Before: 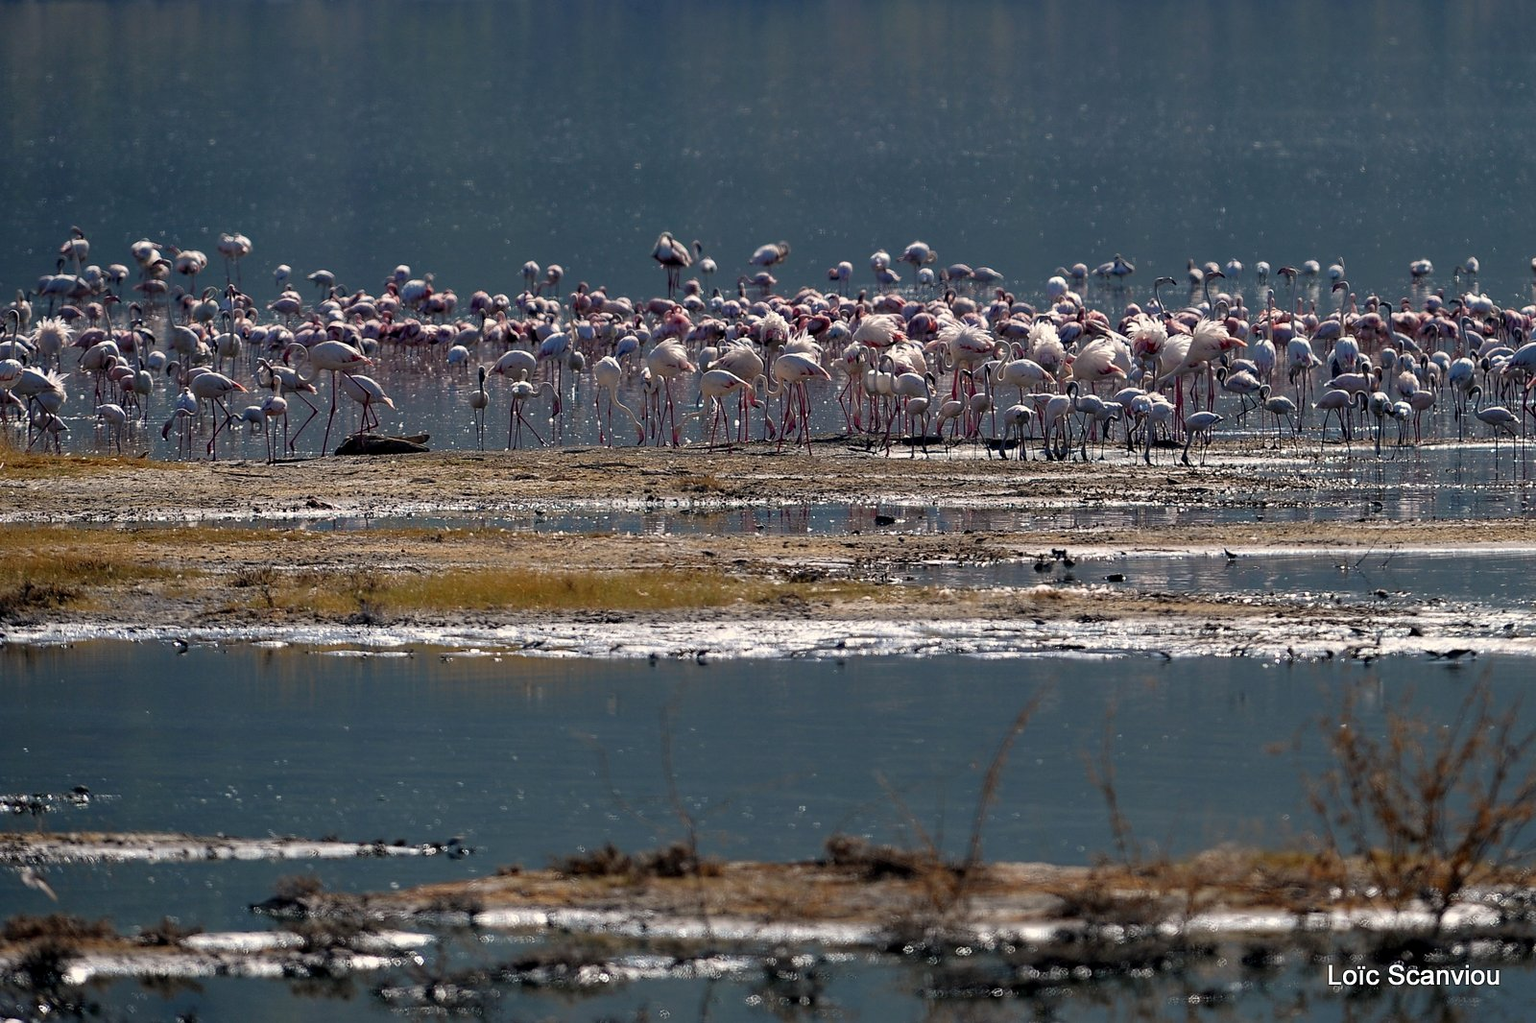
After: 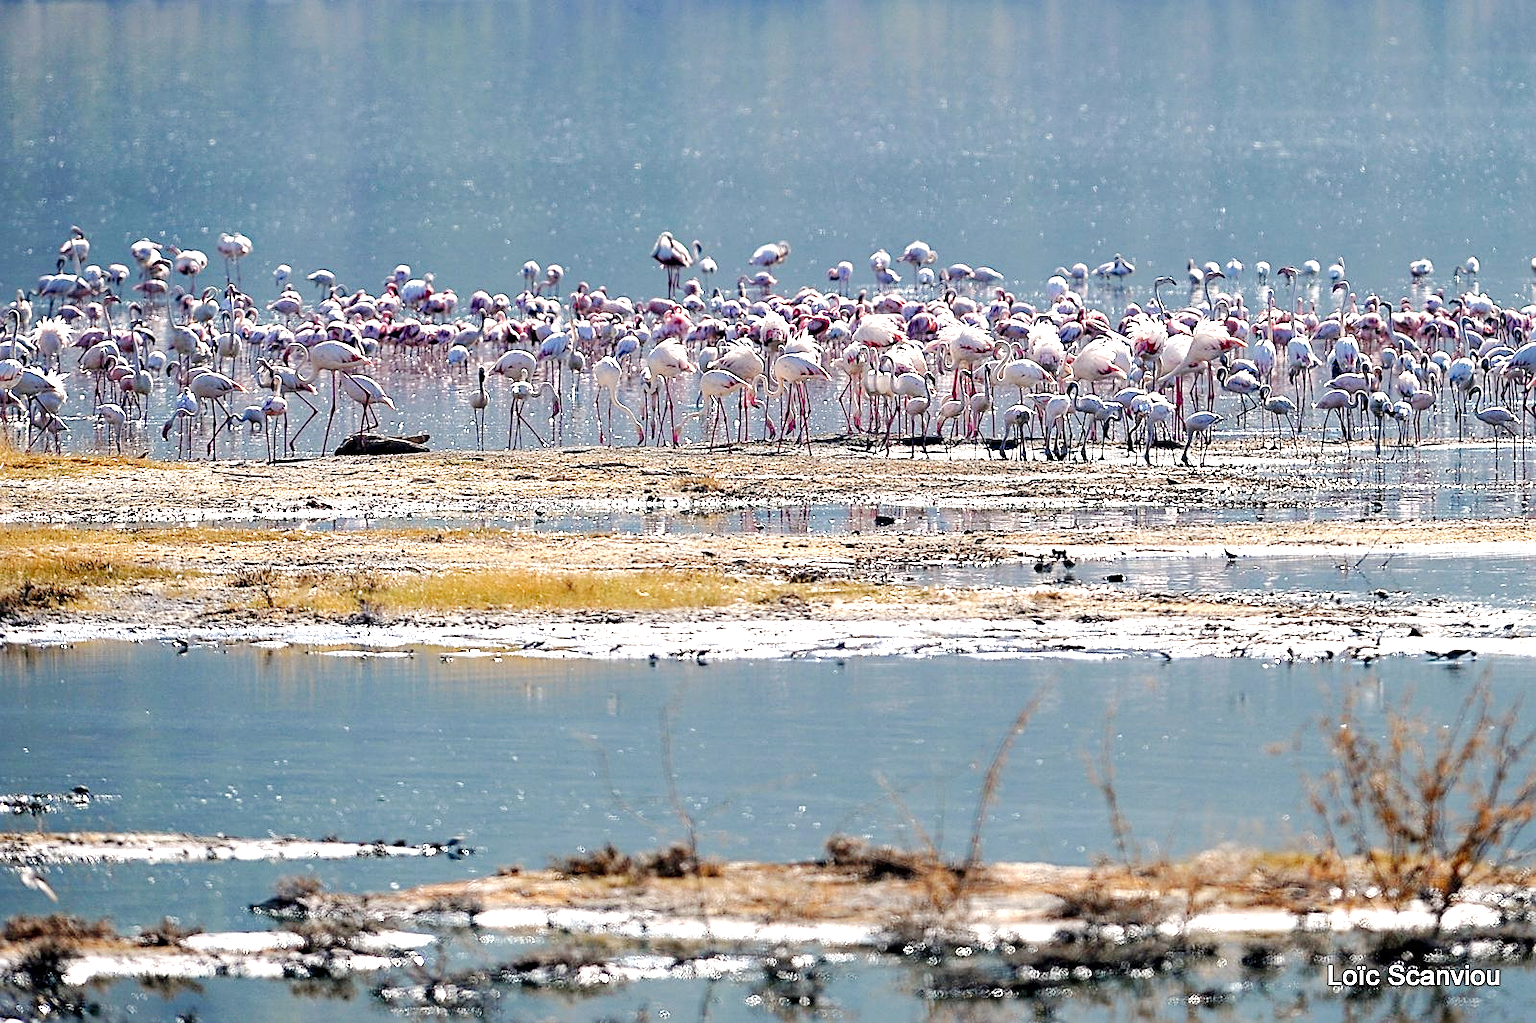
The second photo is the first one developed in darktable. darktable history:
exposure: compensate exposure bias true, compensate highlight preservation false
tone curve: curves: ch0 [(0, 0) (0.003, 0.005) (0.011, 0.011) (0.025, 0.022) (0.044, 0.038) (0.069, 0.062) (0.1, 0.091) (0.136, 0.128) (0.177, 0.183) (0.224, 0.246) (0.277, 0.325) (0.335, 0.403) (0.399, 0.473) (0.468, 0.557) (0.543, 0.638) (0.623, 0.709) (0.709, 0.782) (0.801, 0.847) (0.898, 0.923) (1, 1)], preserve colors none
sharpen: on, module defaults
